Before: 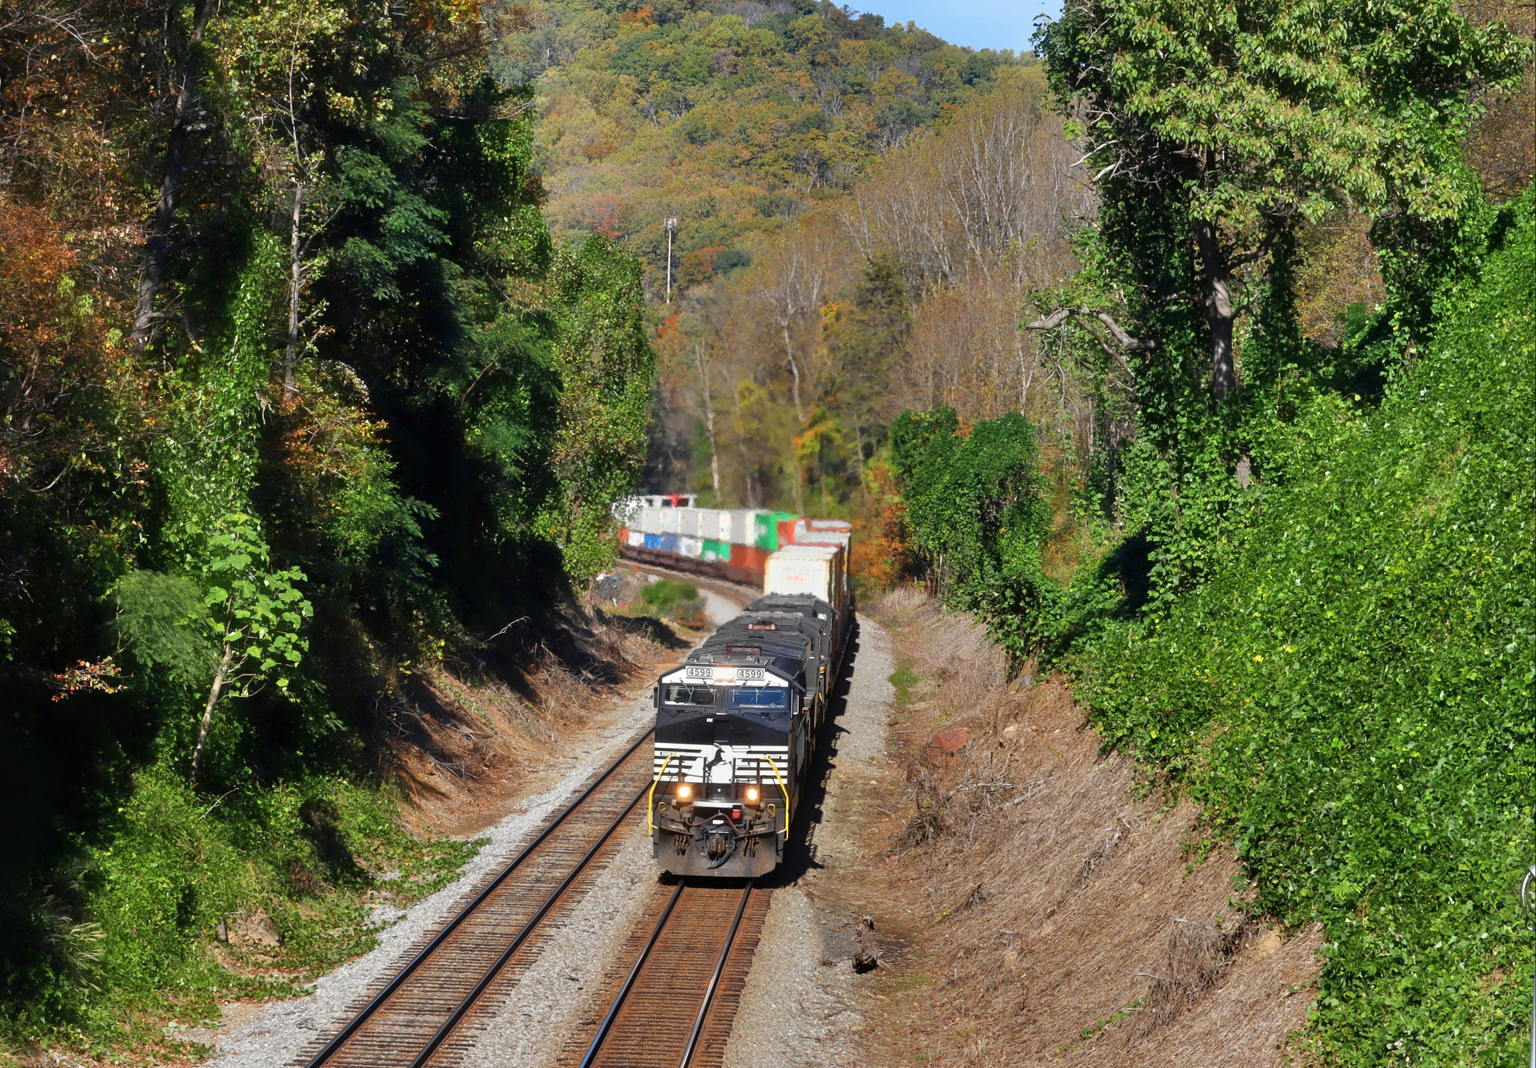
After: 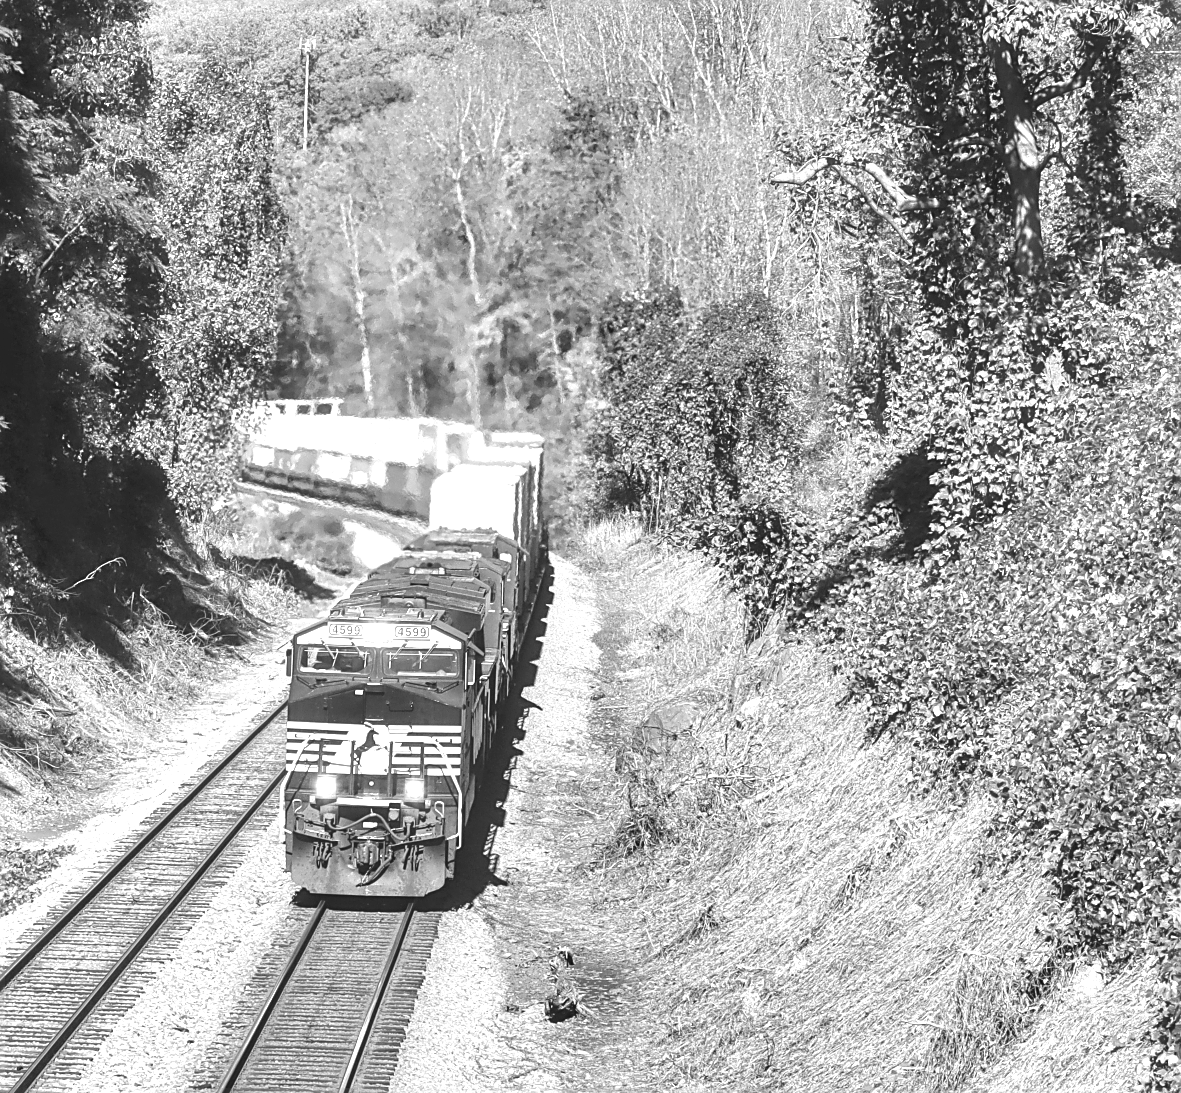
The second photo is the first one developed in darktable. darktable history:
color balance rgb: linear chroma grading › global chroma 10%, global vibrance 10%, contrast 15%, saturation formula JzAzBz (2021)
monochrome: a 32, b 64, size 2.3
sharpen: on, module defaults
crop and rotate: left 28.256%, top 17.734%, right 12.656%, bottom 3.573%
tone equalizer: -8 EV -0.55 EV
exposure: black level correction -0.005, exposure 1 EV, compensate highlight preservation false
local contrast: on, module defaults
contrast brightness saturation: contrast 0.07, brightness 0.18, saturation 0.4
